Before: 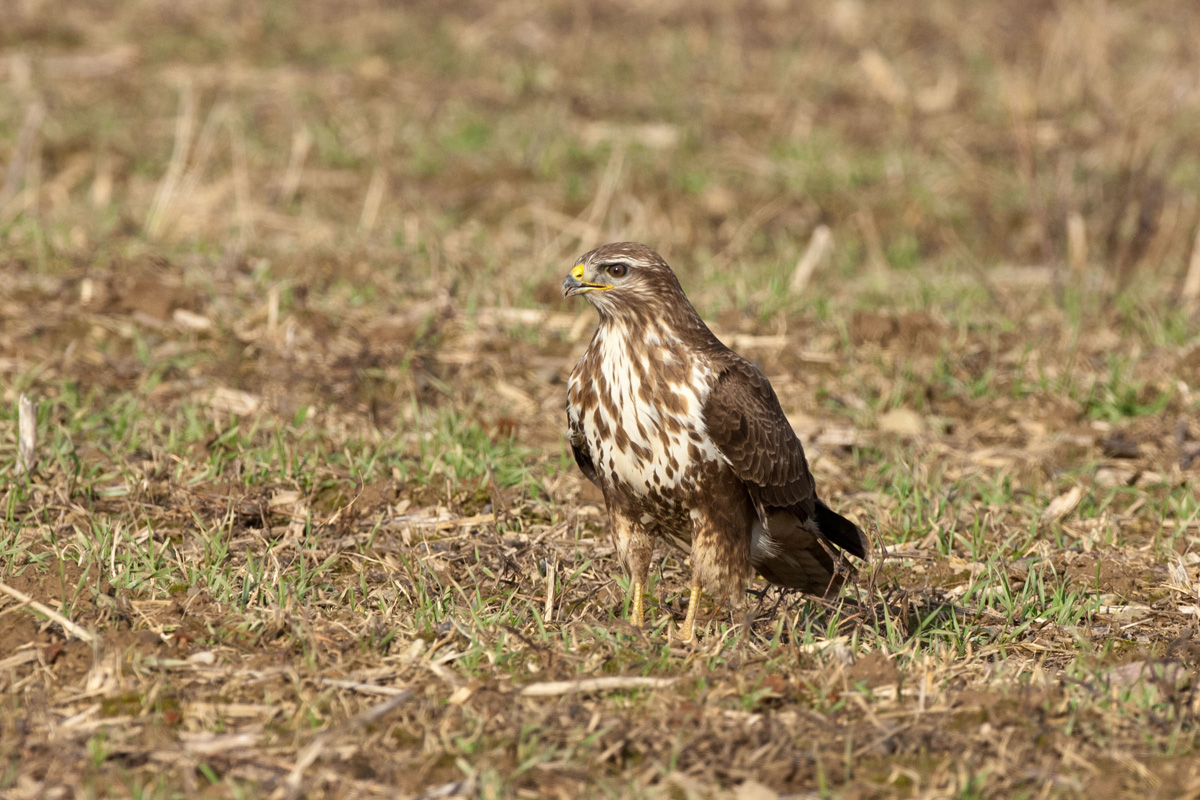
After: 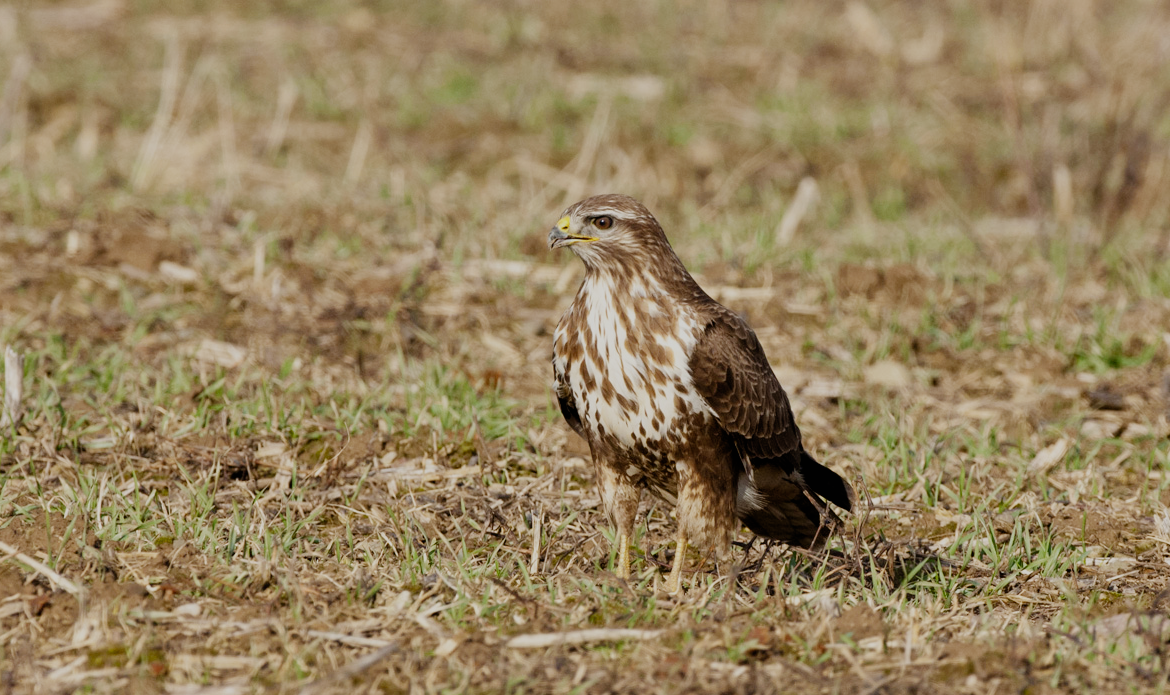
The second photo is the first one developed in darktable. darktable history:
crop: left 1.199%, top 6.097%, right 1.27%, bottom 7.027%
filmic rgb: black relative exposure -7.36 EV, white relative exposure 5.06 EV, hardness 3.21, preserve chrominance no, color science v4 (2020)
